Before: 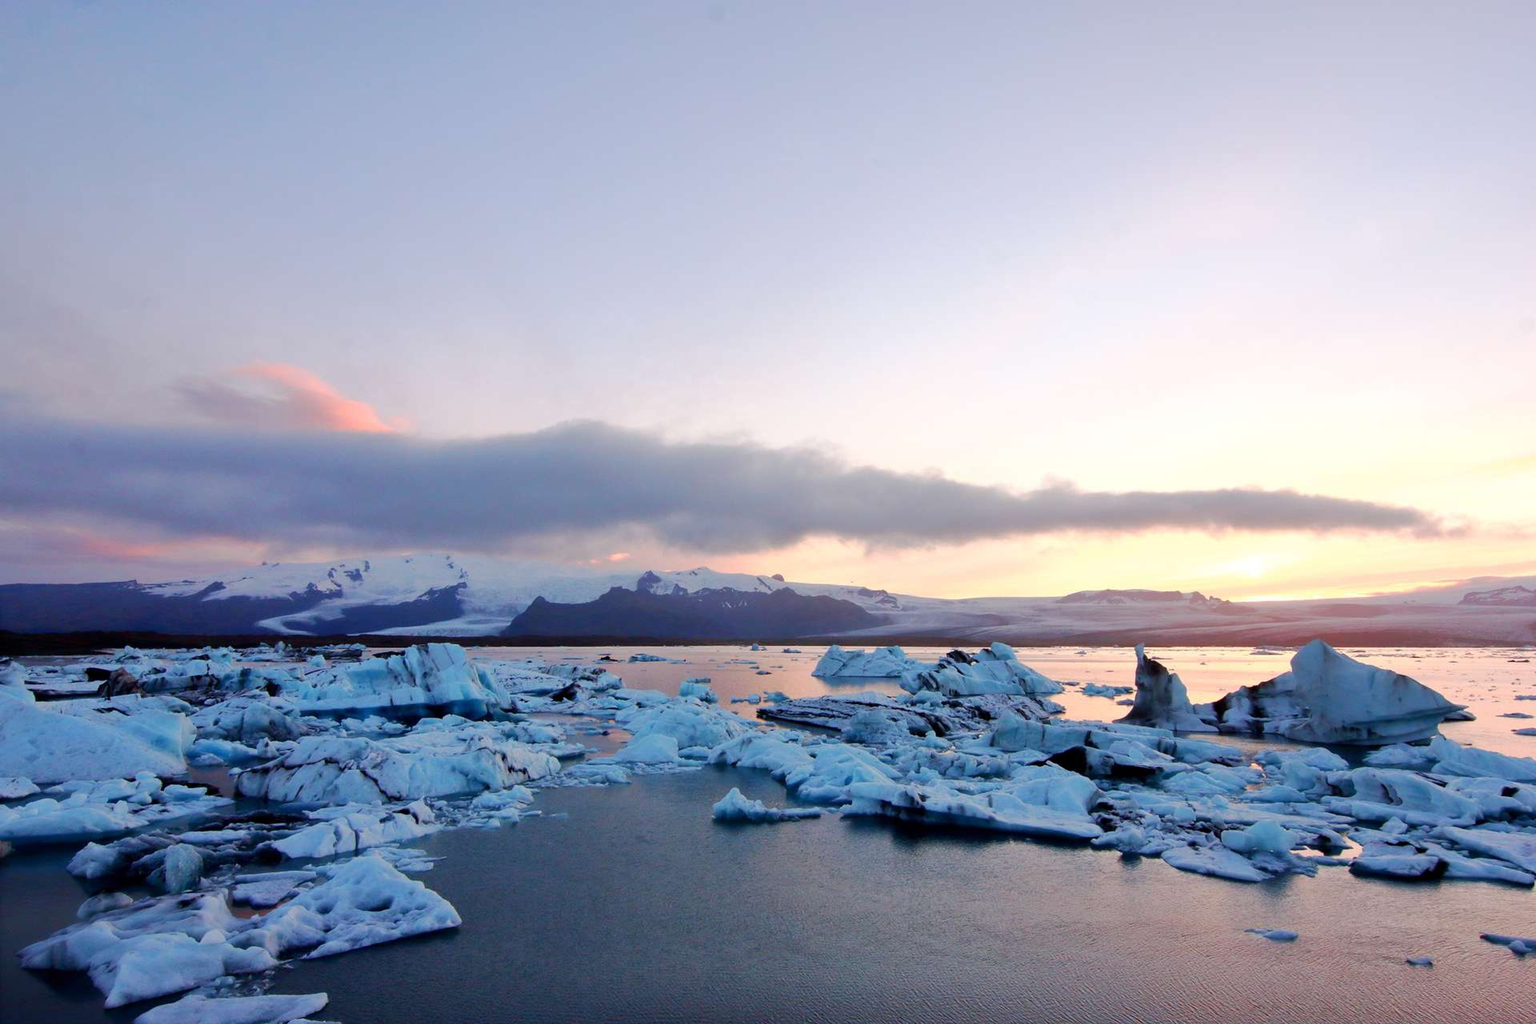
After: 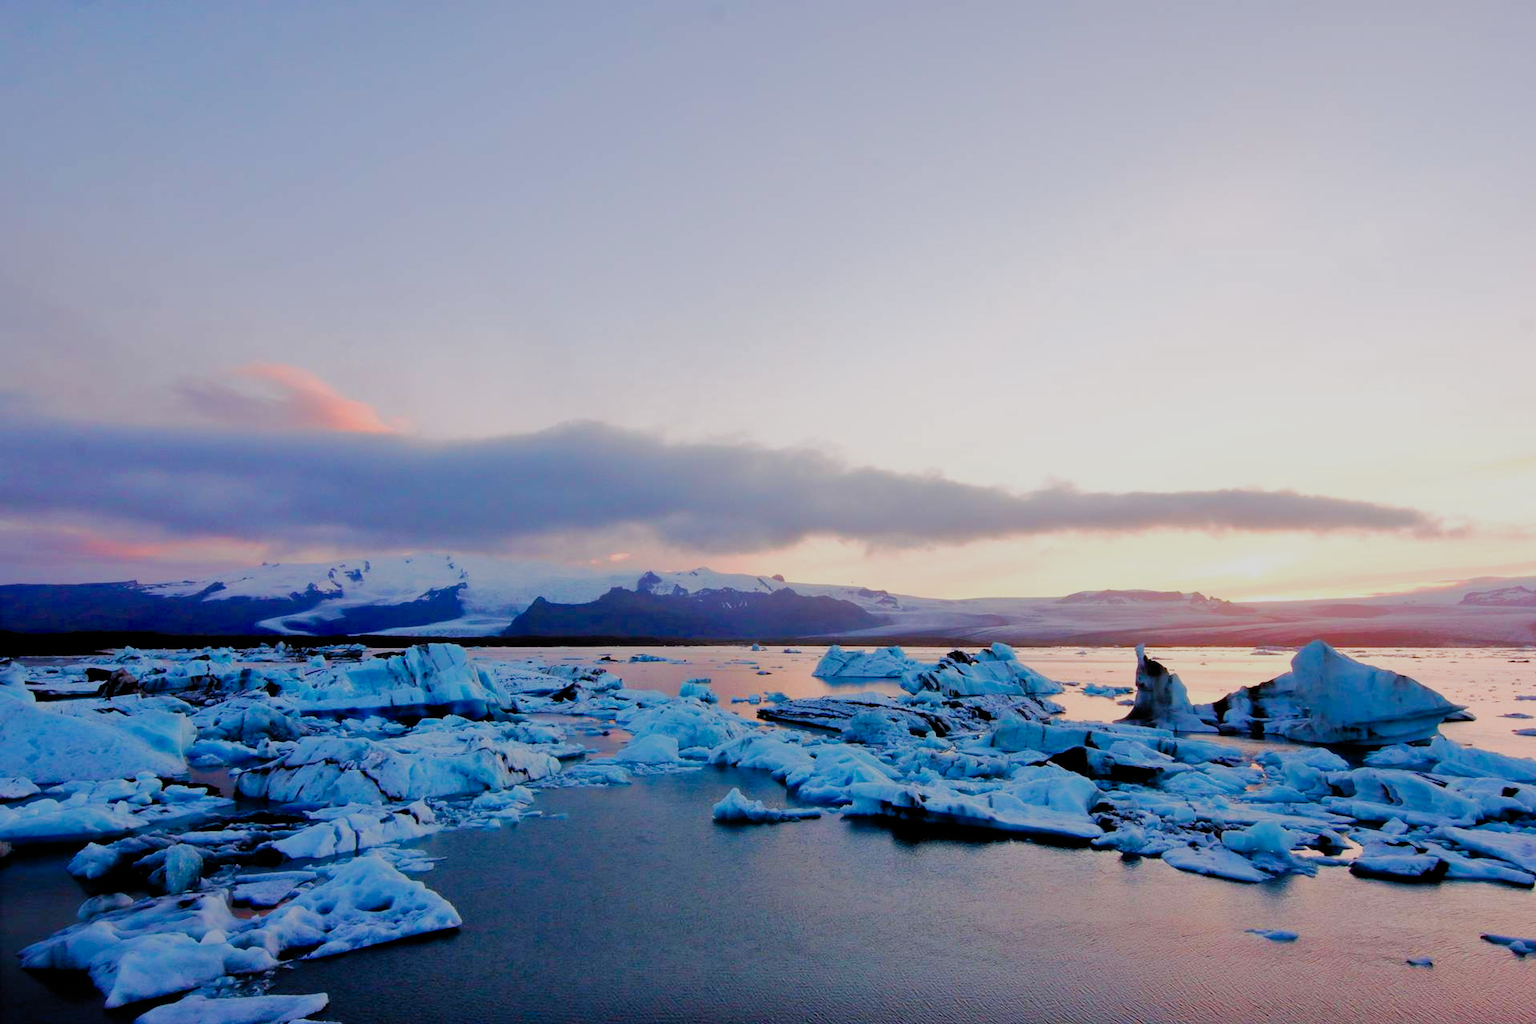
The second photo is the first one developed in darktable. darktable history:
exposure: exposure 0.258 EV, compensate highlight preservation false
filmic rgb: black relative exposure -4.4 EV, white relative exposure 5 EV, threshold 3 EV, hardness 2.23, latitude 40.06%, contrast 1.15, highlights saturation mix 10%, shadows ↔ highlights balance 1.04%, preserve chrominance RGB euclidean norm (legacy), color science v4 (2020), enable highlight reconstruction true
